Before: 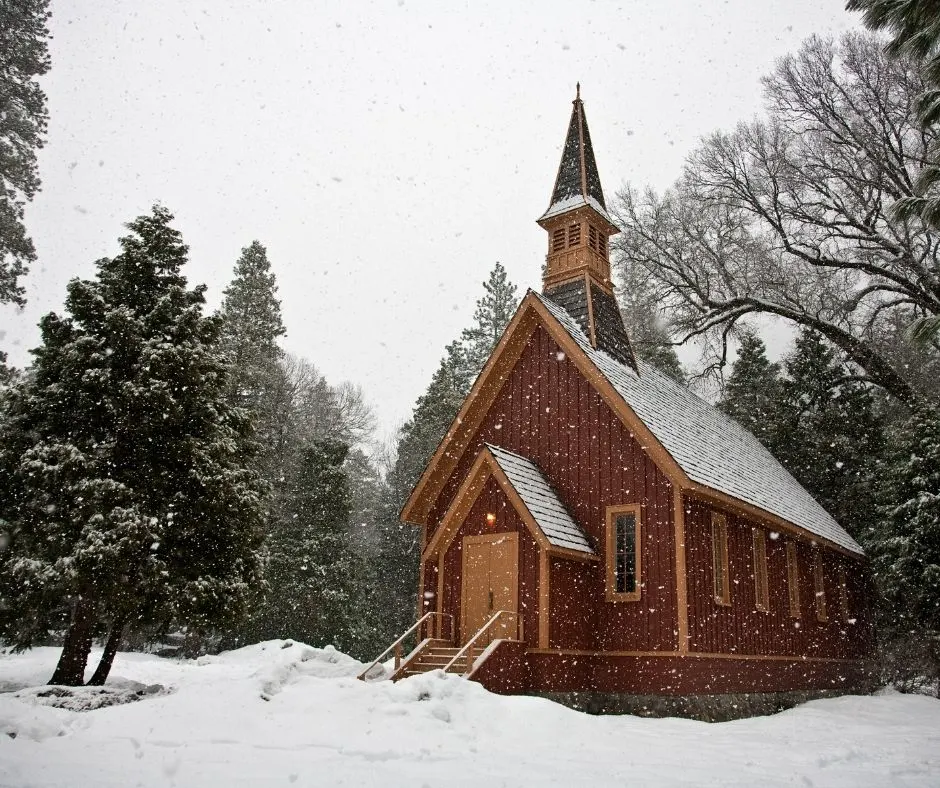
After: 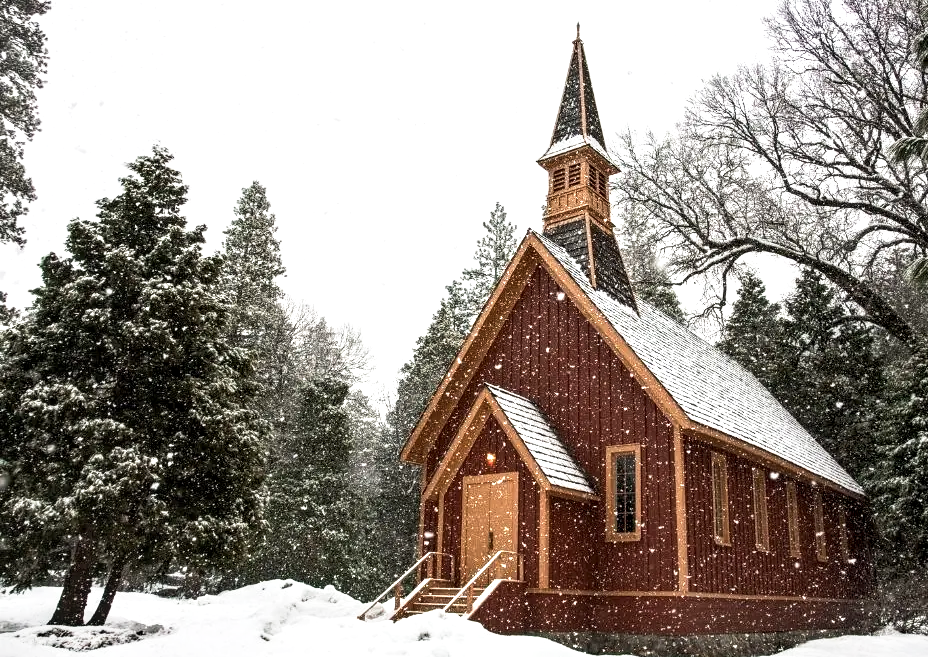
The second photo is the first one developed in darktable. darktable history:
base curve: curves: ch0 [(0, 0) (0.688, 0.865) (1, 1)], preserve colors none
crop: top 7.625%, bottom 8.027%
local contrast: detail 150%
tone equalizer: -8 EV 0.001 EV, -7 EV -0.002 EV, -6 EV 0.002 EV, -5 EV -0.03 EV, -4 EV -0.116 EV, -3 EV -0.169 EV, -2 EV 0.24 EV, -1 EV 0.702 EV, +0 EV 0.493 EV
